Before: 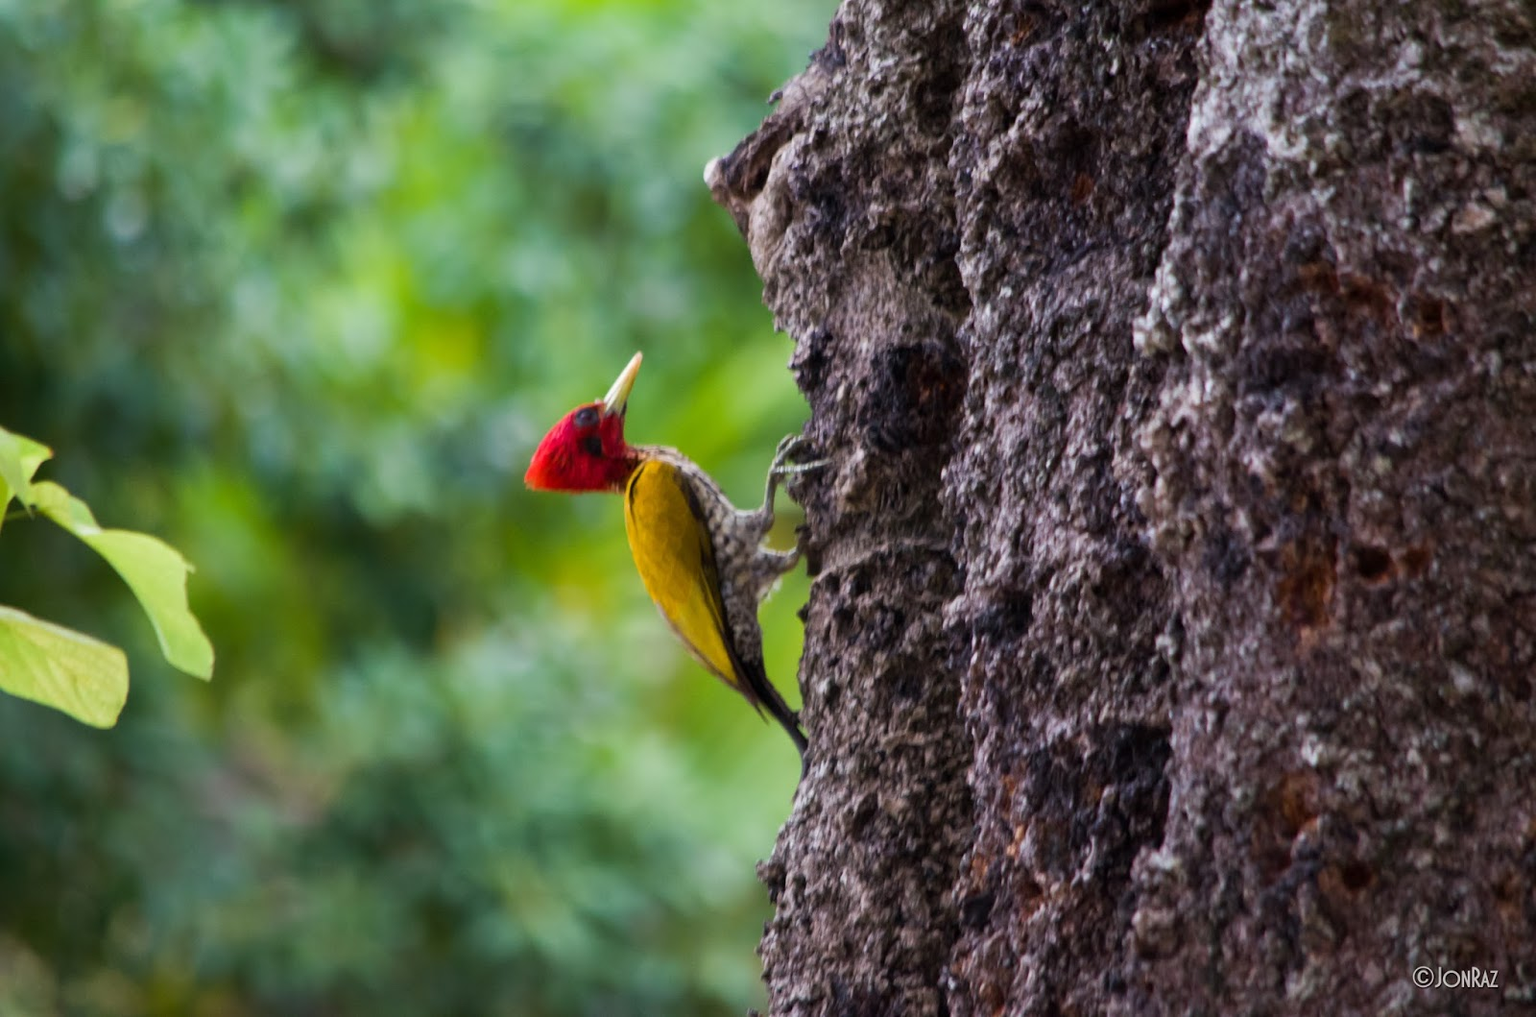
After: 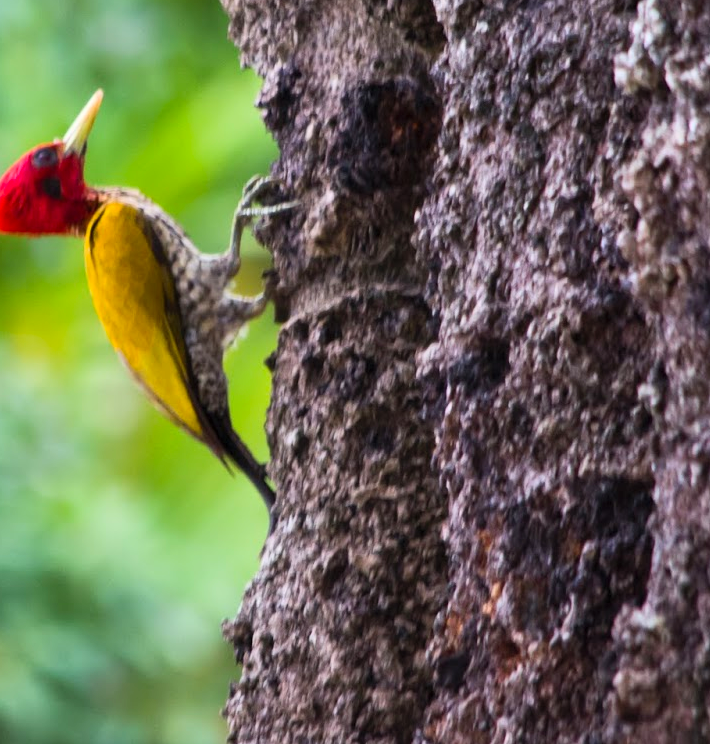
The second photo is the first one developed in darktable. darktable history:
crop: left 35.432%, top 26.233%, right 20.145%, bottom 3.432%
contrast brightness saturation: contrast 0.2, brightness 0.16, saturation 0.22
